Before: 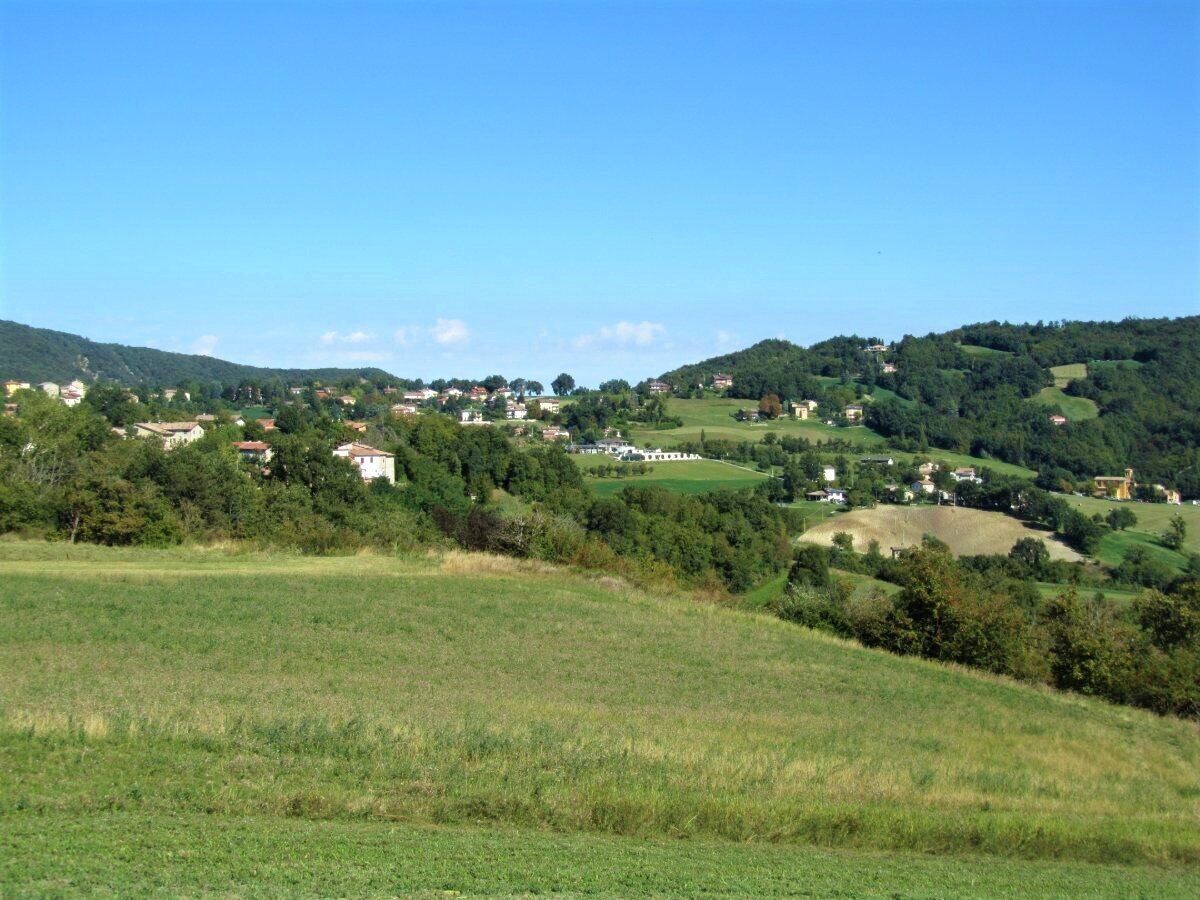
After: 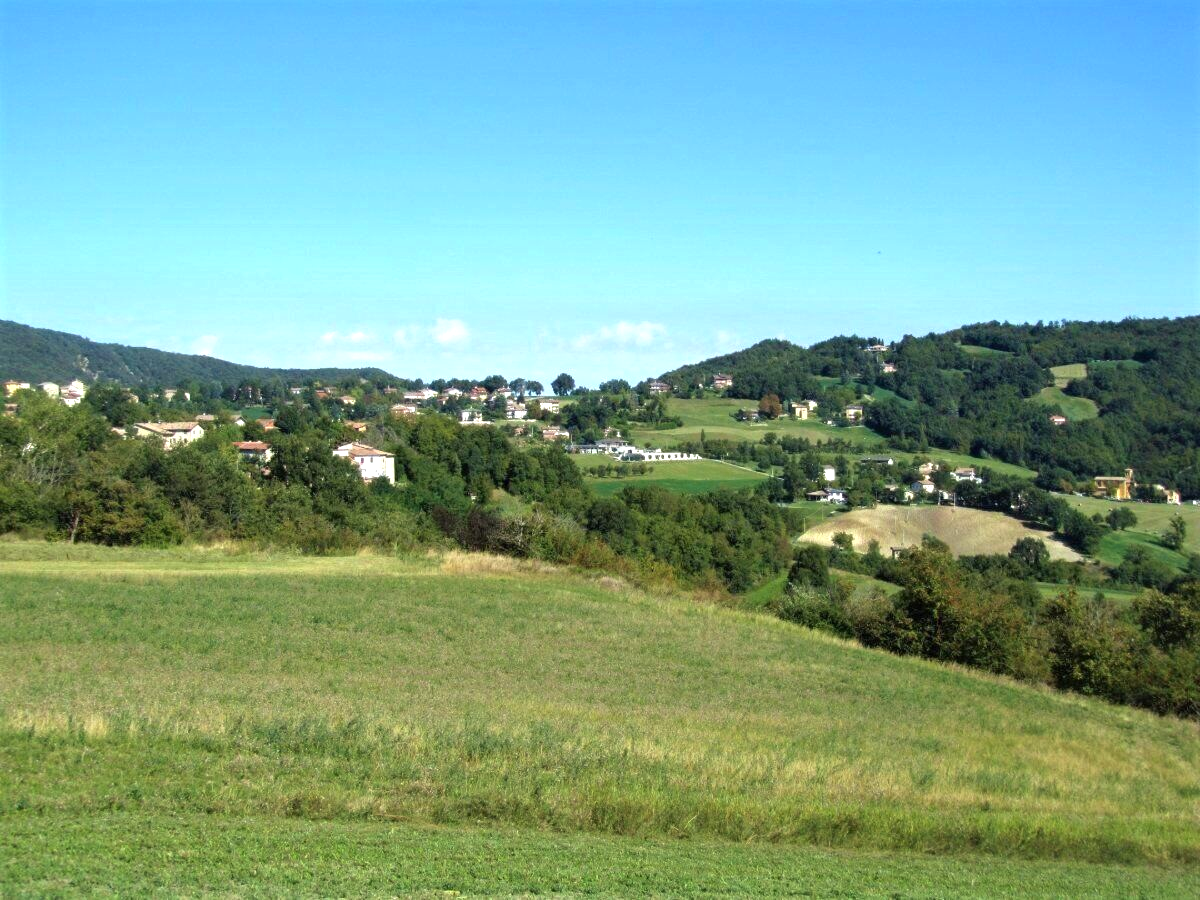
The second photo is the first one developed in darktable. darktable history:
color balance rgb: shadows lift › chroma 1.672%, shadows lift › hue 259.01°, perceptual saturation grading › global saturation -0.034%, perceptual brilliance grading › highlights 11.269%
